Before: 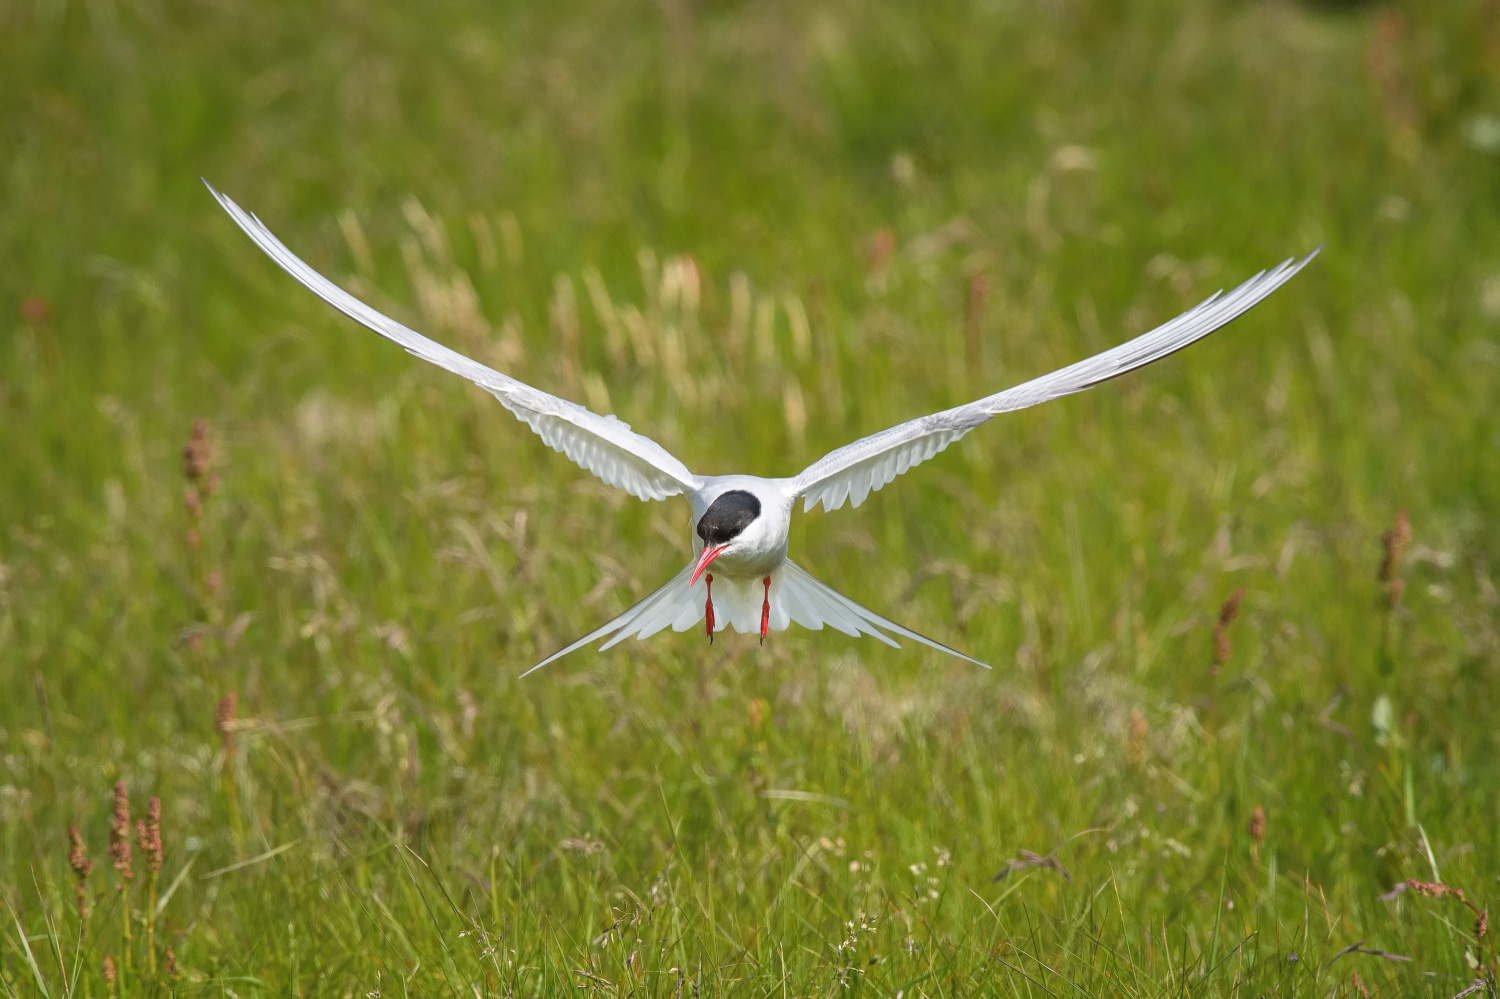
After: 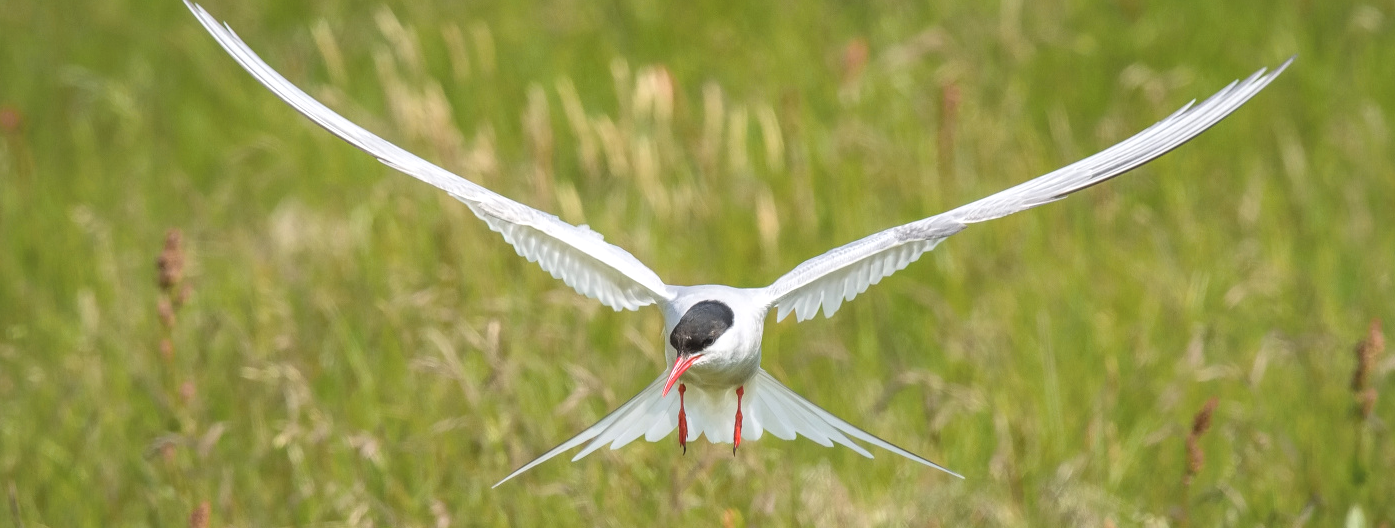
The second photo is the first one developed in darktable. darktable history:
local contrast: on, module defaults
crop: left 1.815%, top 19.109%, right 5.119%, bottom 27.94%
contrast brightness saturation: brightness 0.129
